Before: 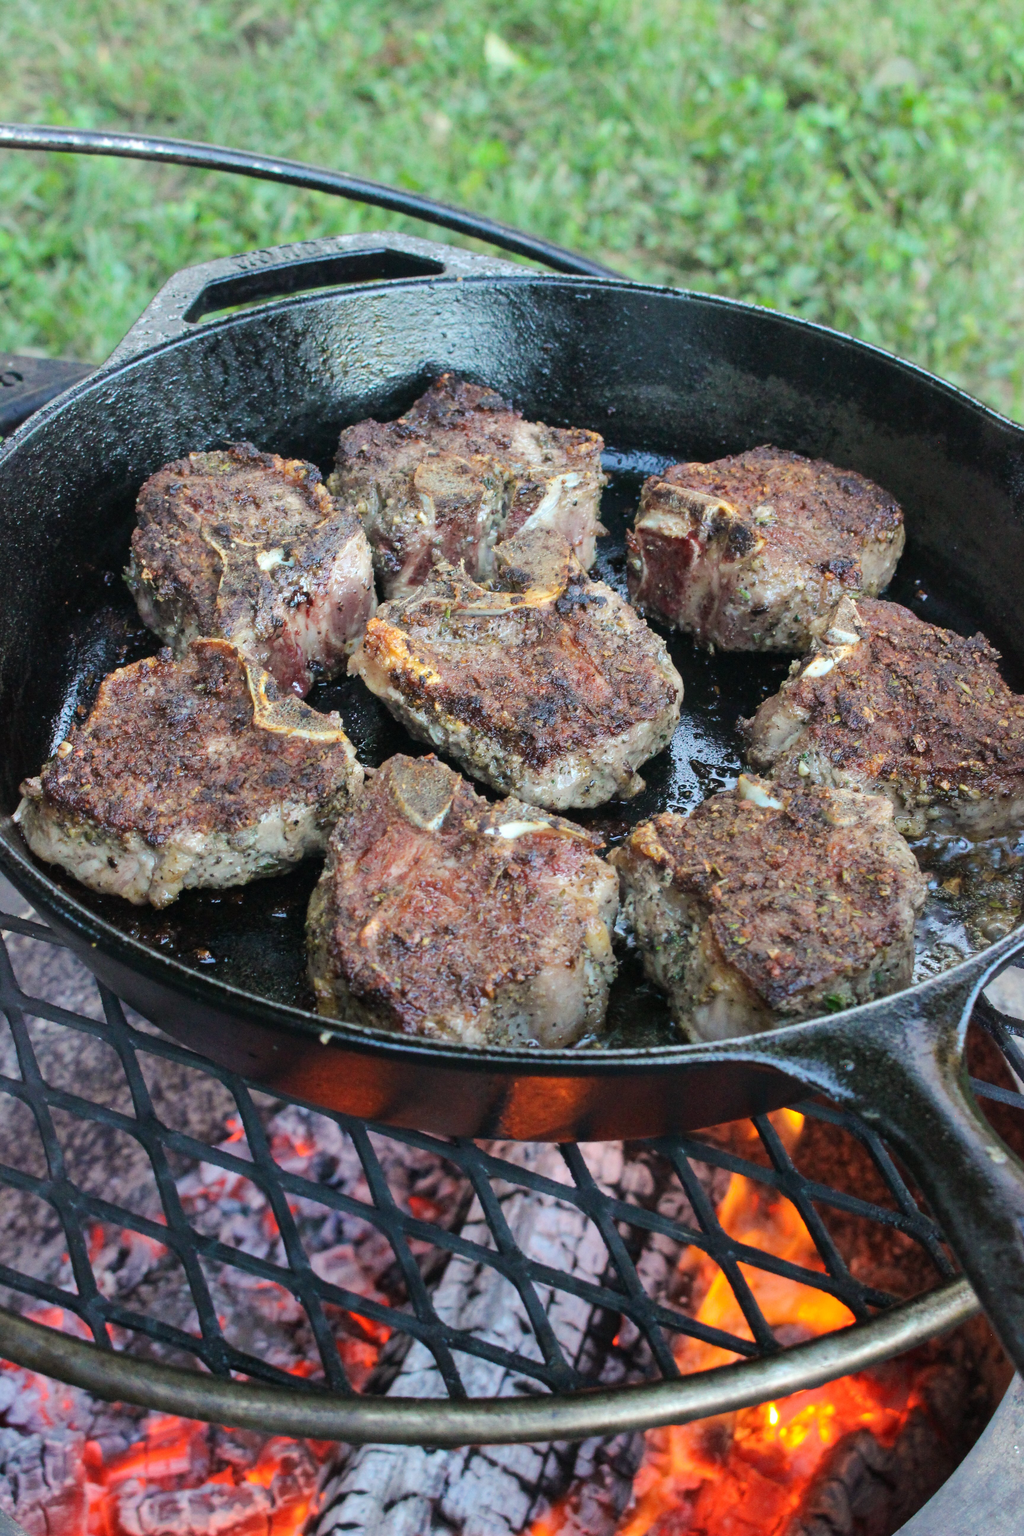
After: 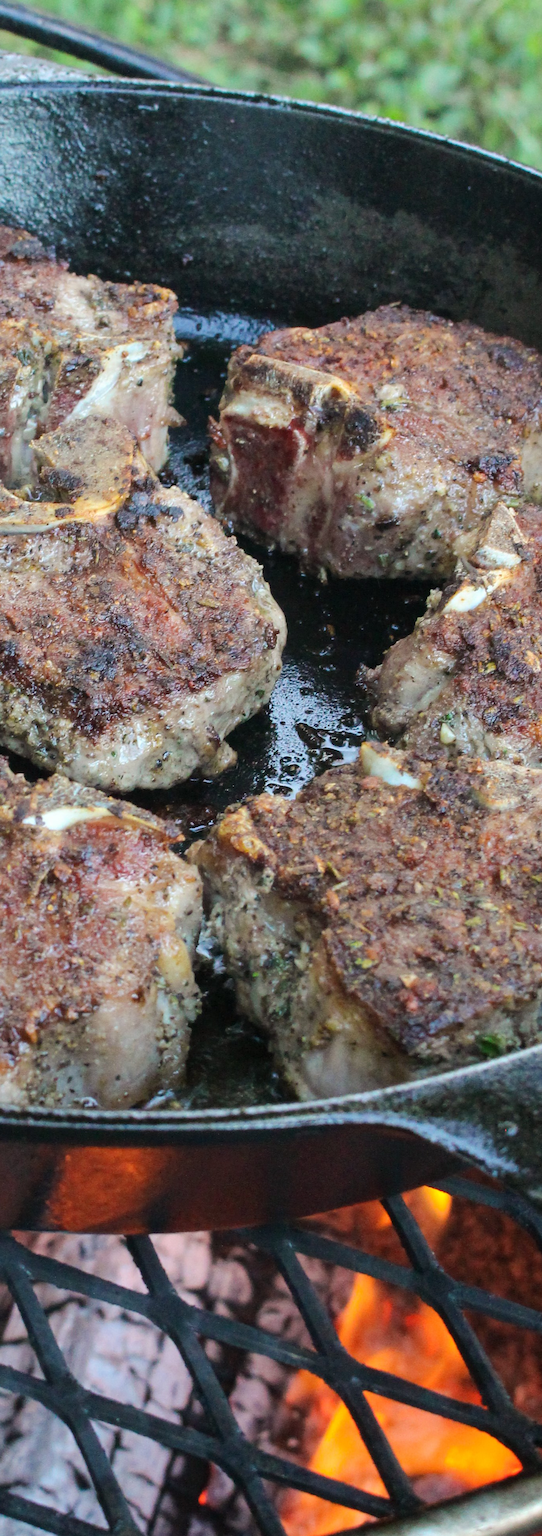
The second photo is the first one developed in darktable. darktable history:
crop: left 45.721%, top 13.393%, right 14.118%, bottom 10.01%
rotate and perspective: rotation -0.45°, automatic cropping original format, crop left 0.008, crop right 0.992, crop top 0.012, crop bottom 0.988
